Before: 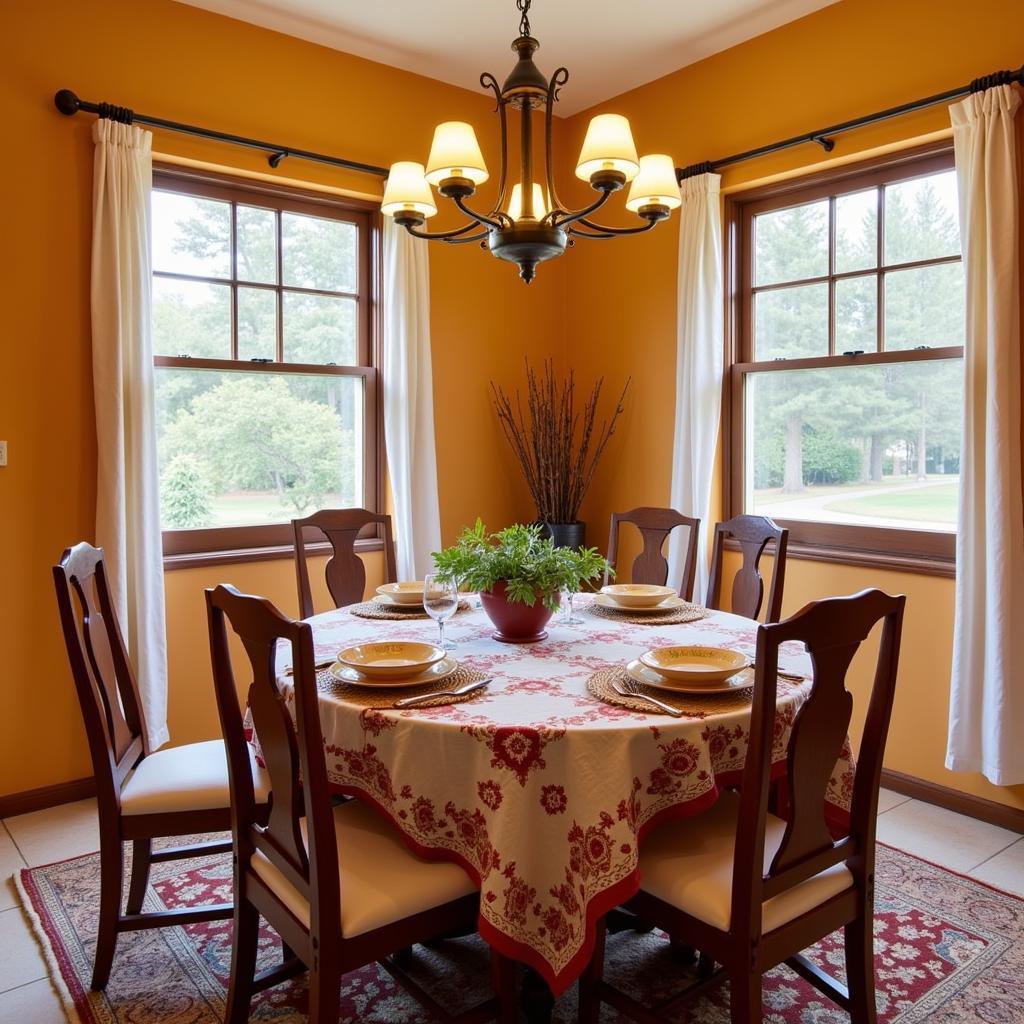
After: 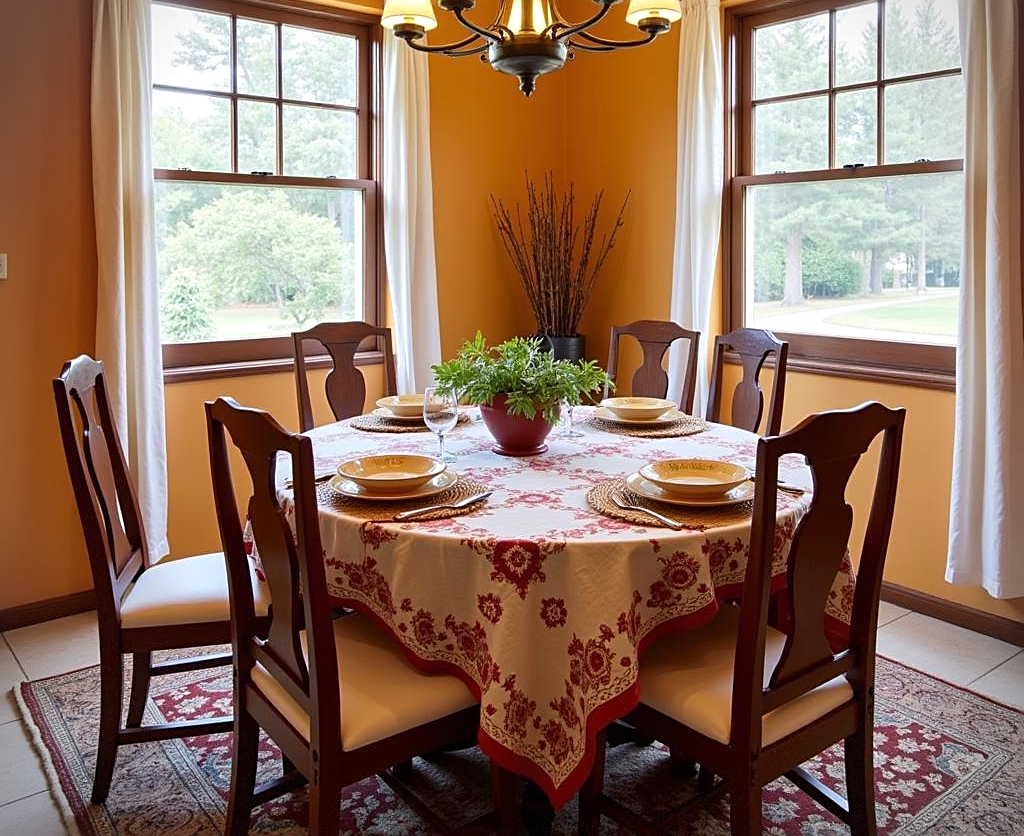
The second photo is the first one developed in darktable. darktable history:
sharpen: on, module defaults
crop and rotate: top 18.266%
exposure: exposure 0.125 EV, compensate exposure bias true, compensate highlight preservation false
vignetting: brightness -0.349, dithering 8-bit output, unbound false
